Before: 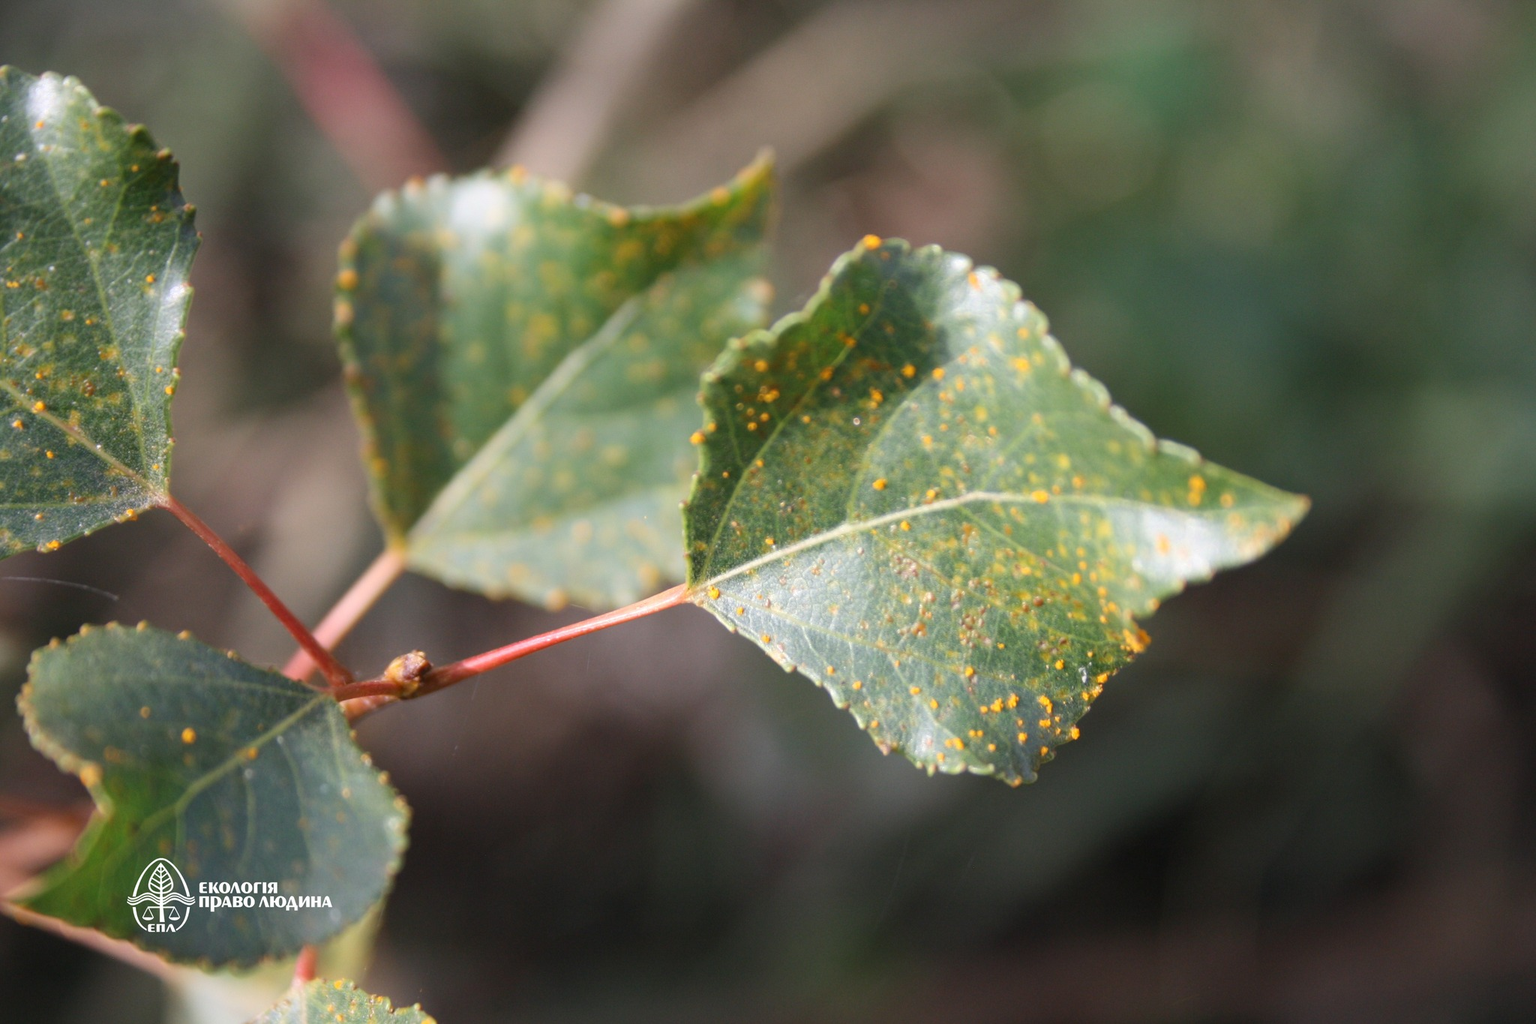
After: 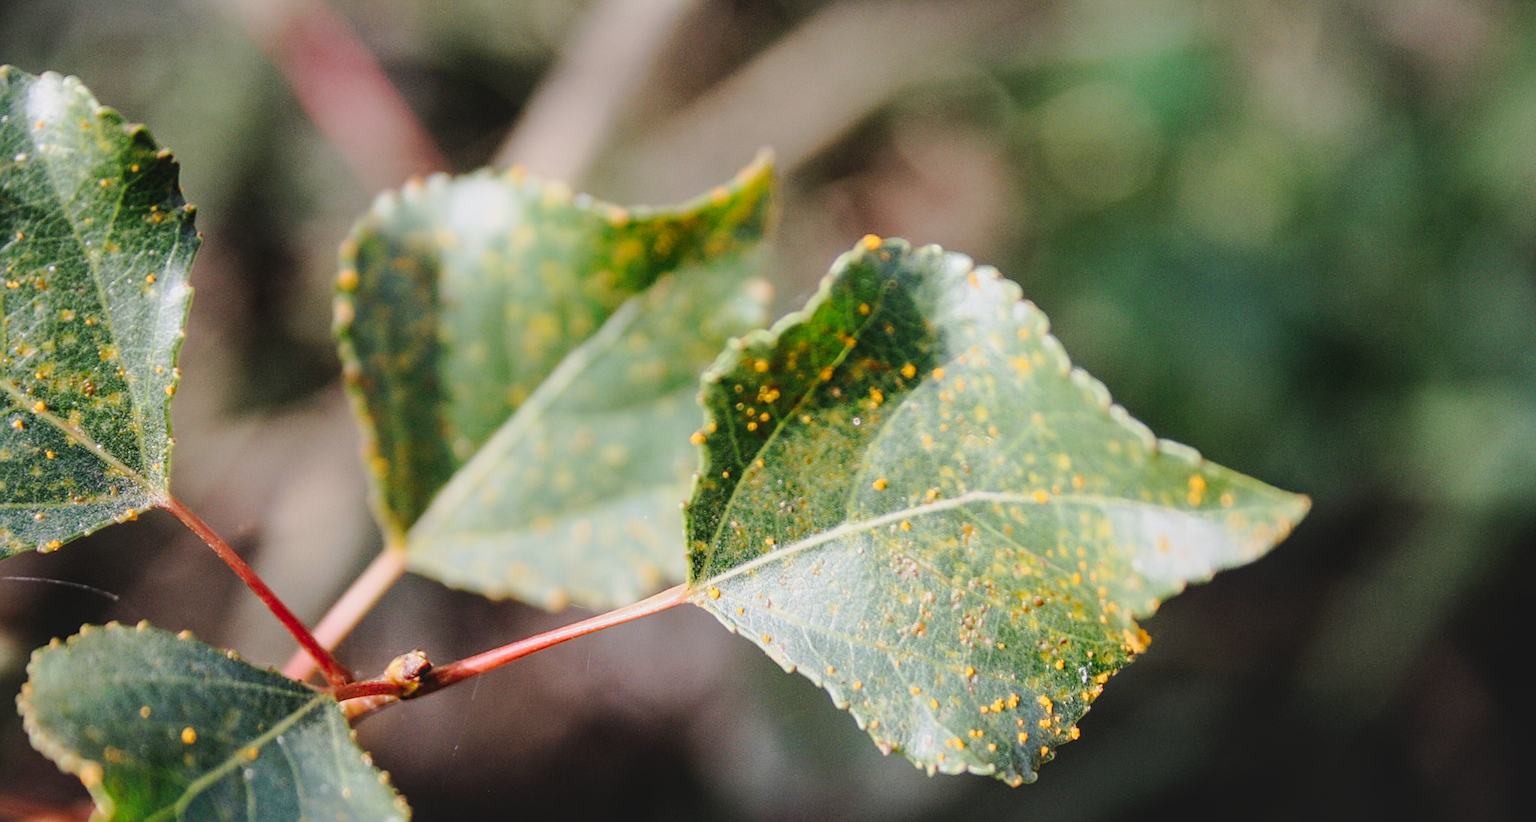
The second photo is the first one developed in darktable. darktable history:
tone curve: curves: ch0 [(0, 0) (0.003, 0.085) (0.011, 0.086) (0.025, 0.086) (0.044, 0.088) (0.069, 0.093) (0.1, 0.102) (0.136, 0.12) (0.177, 0.157) (0.224, 0.203) (0.277, 0.277) (0.335, 0.36) (0.399, 0.463) (0.468, 0.559) (0.543, 0.626) (0.623, 0.703) (0.709, 0.789) (0.801, 0.869) (0.898, 0.927) (1, 1)], preserve colors none
crop: bottom 19.62%
local contrast: detail 130%
filmic rgb: black relative exposure -8.51 EV, white relative exposure 5.53 EV, hardness 3.39, contrast 1.022
sharpen: on, module defaults
